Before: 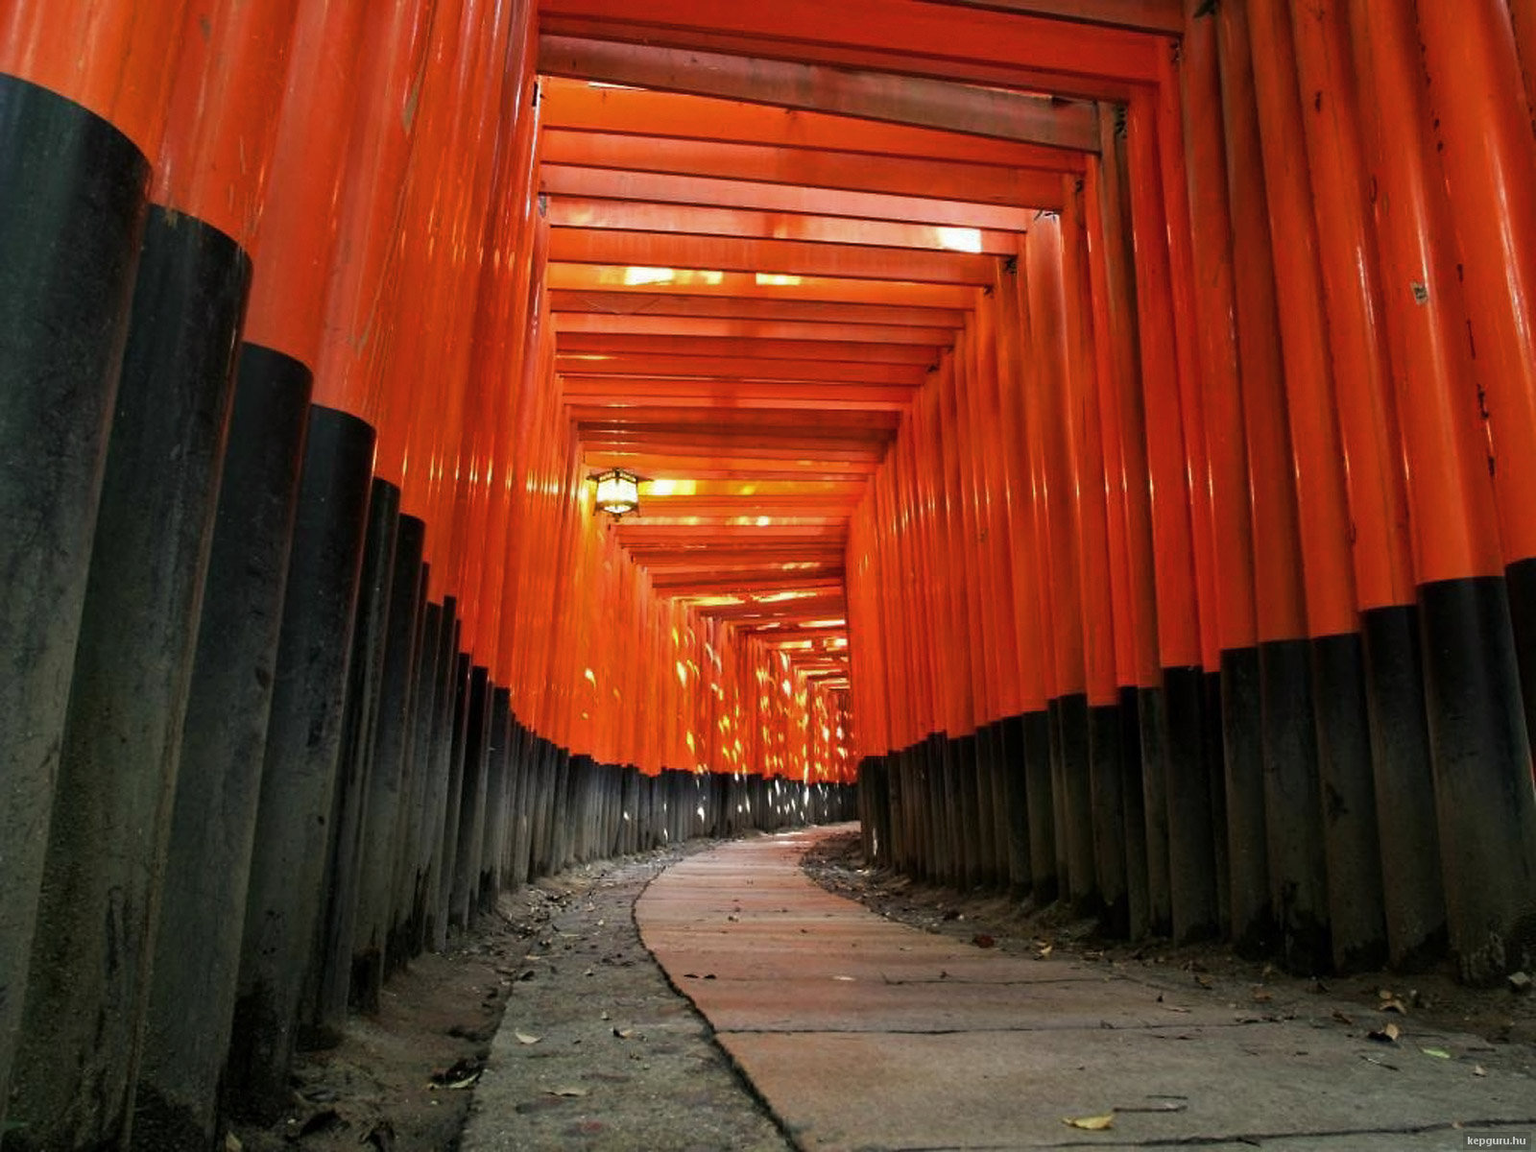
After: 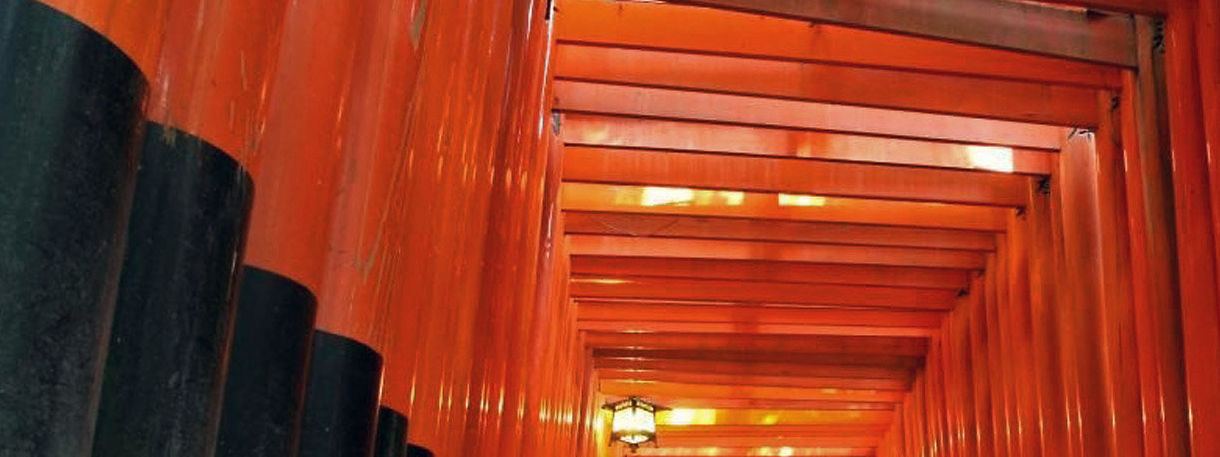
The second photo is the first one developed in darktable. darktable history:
crop: left 0.579%, top 7.627%, right 23.167%, bottom 54.275%
color correction: highlights a* 0.207, highlights b* 2.7, shadows a* -0.874, shadows b* -4.78
